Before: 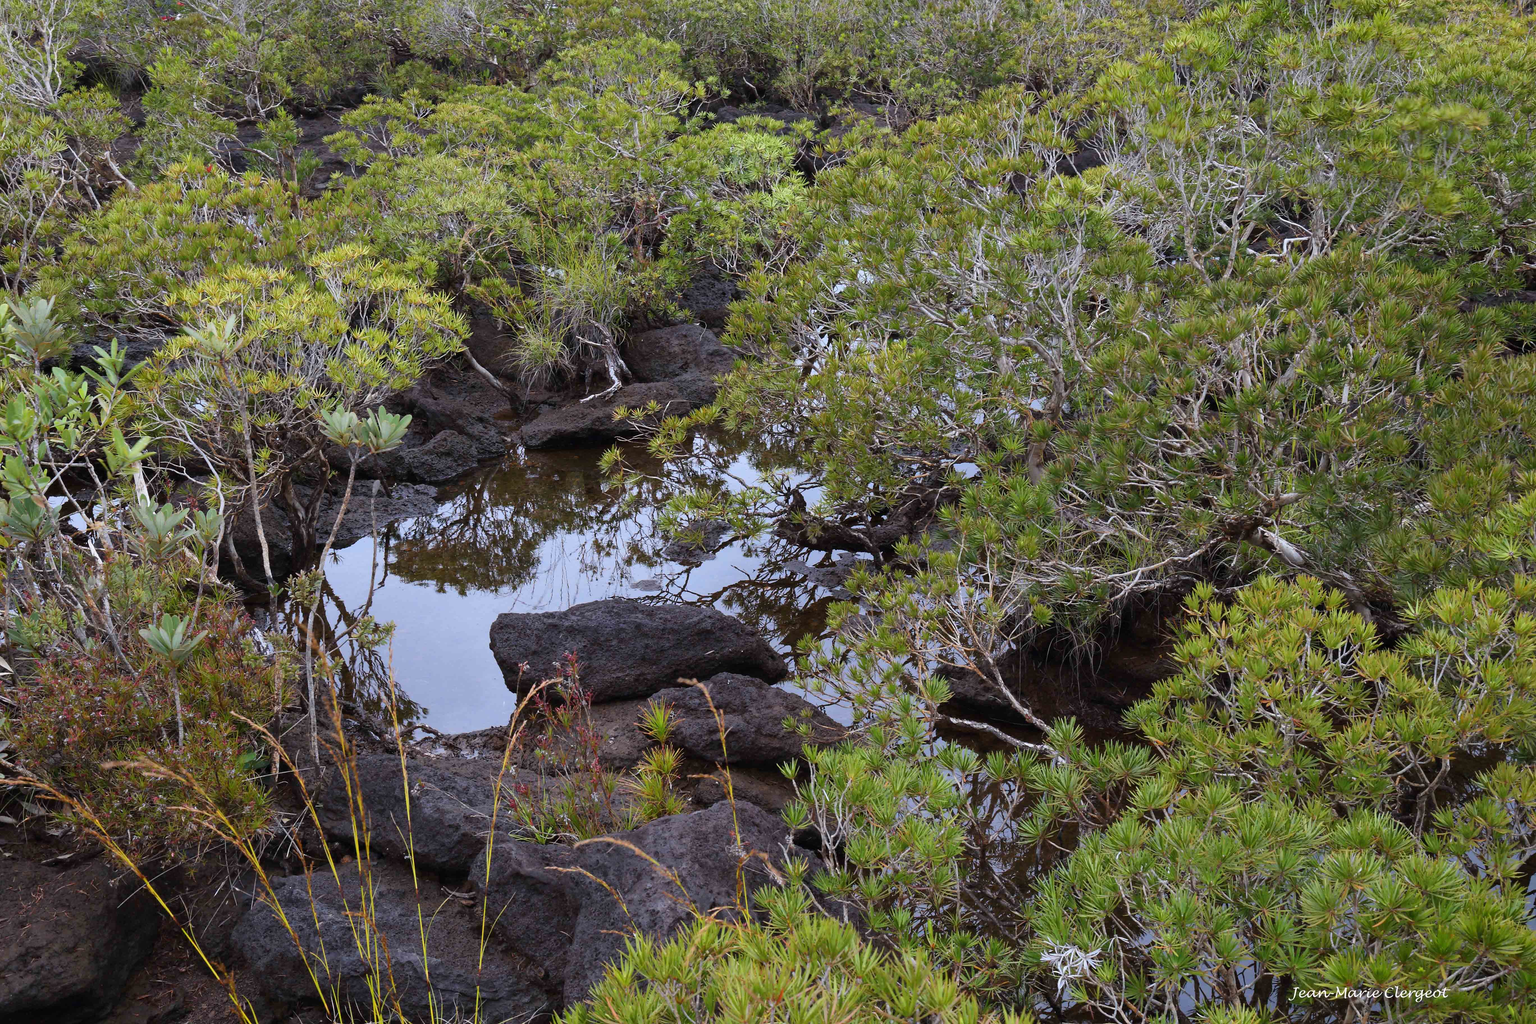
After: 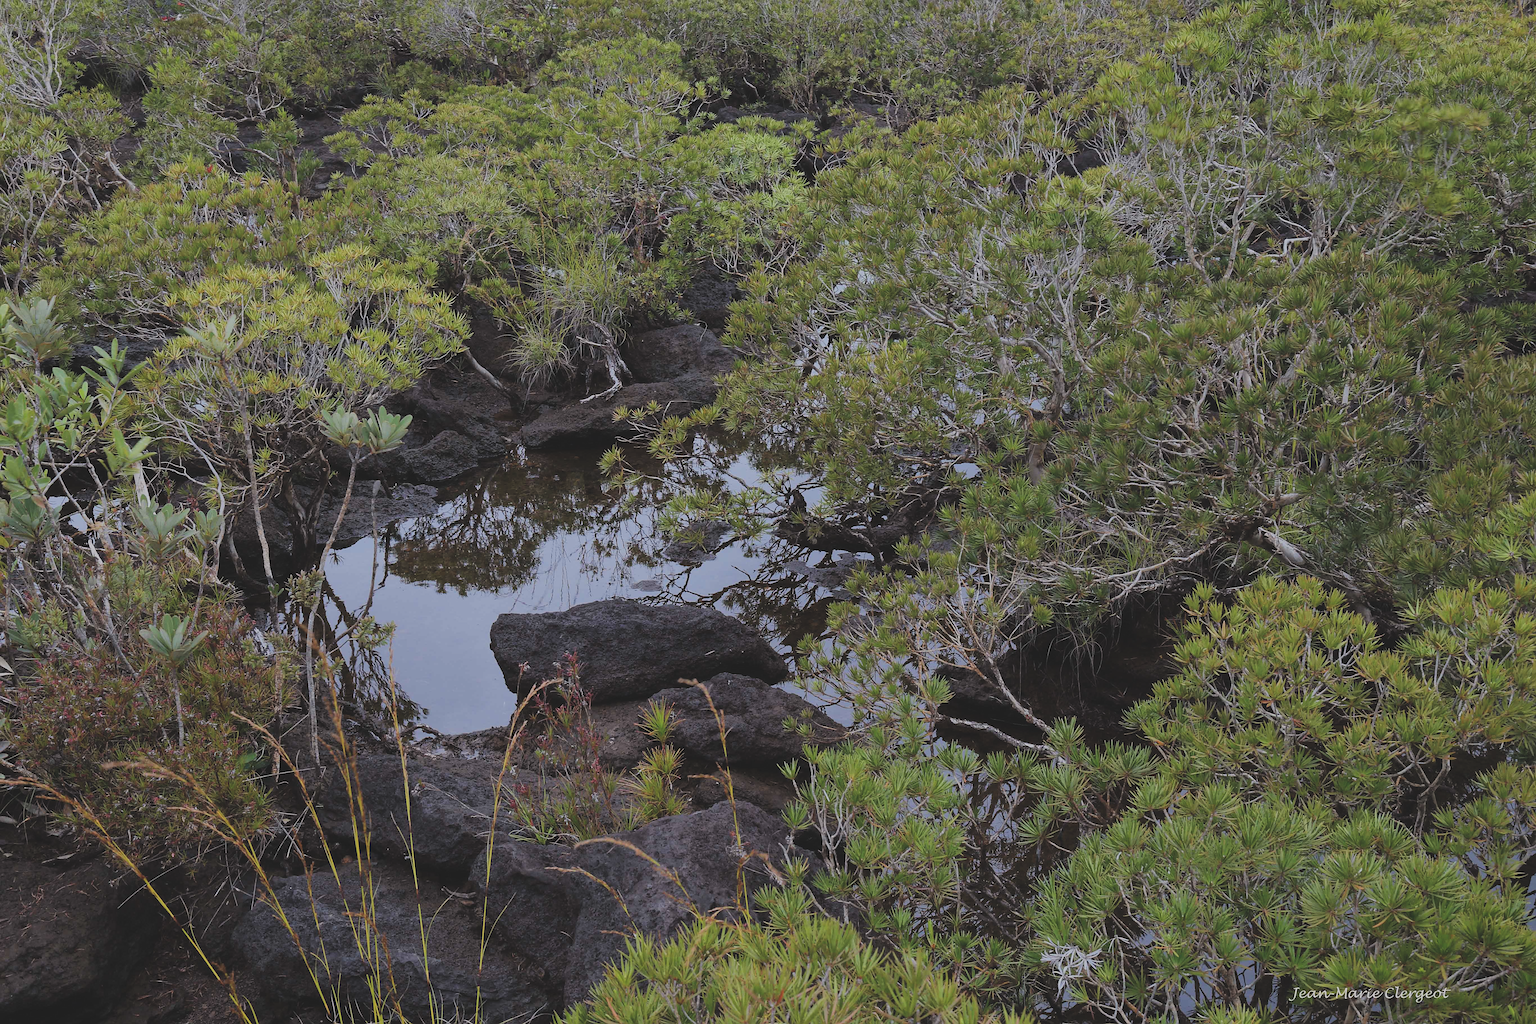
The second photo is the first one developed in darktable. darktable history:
filmic rgb: black relative exposure -7.65 EV, white relative exposure 4.56 EV, hardness 3.61, contrast 1.05
sharpen: on, module defaults
exposure: black level correction -0.036, exposure -0.497 EV, compensate highlight preservation false
